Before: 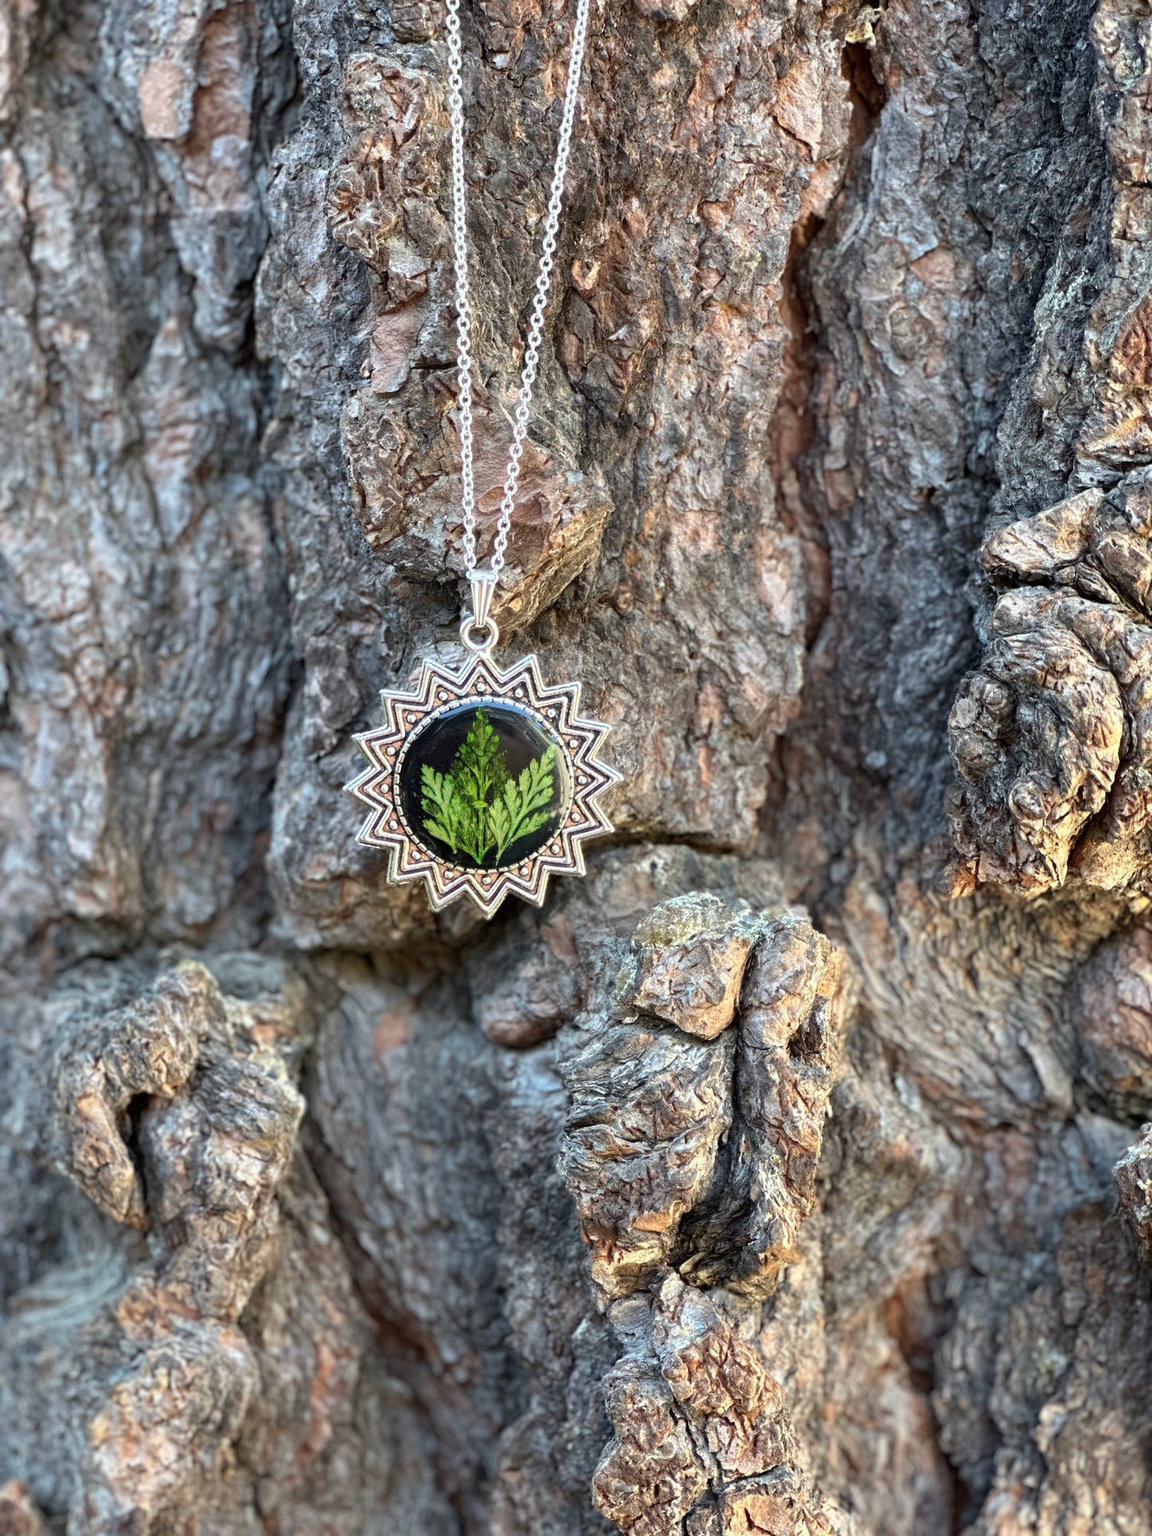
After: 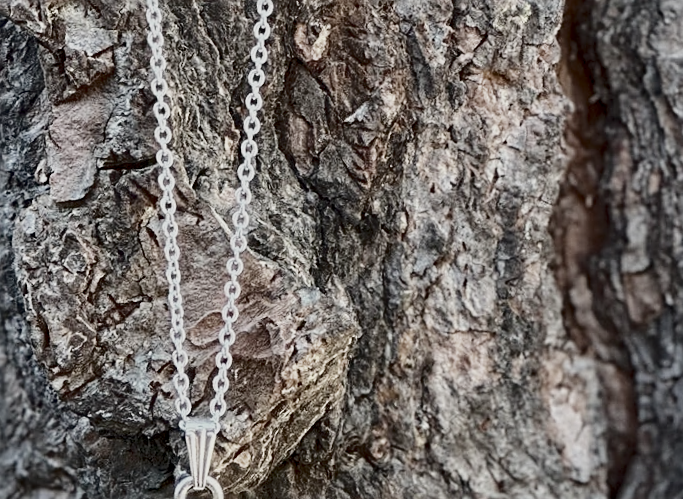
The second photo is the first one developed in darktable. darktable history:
tone equalizer: -7 EV 0.15 EV, -6 EV 0.6 EV, -5 EV 1.15 EV, -4 EV 1.33 EV, -3 EV 1.15 EV, -2 EV 0.6 EV, -1 EV 0.15 EV, mask exposure compensation -0.5 EV
sharpen: on, module defaults
exposure: black level correction 0, exposure 1.975 EV, compensate exposure bias true, compensate highlight preservation false
crop: left 28.64%, top 16.832%, right 26.637%, bottom 58.055%
filmic rgb: black relative exposure -6.15 EV, white relative exposure 6.96 EV, hardness 2.23, color science v6 (2022)
color correction: saturation 0.2
contrast brightness saturation: brightness -1, saturation 1
rotate and perspective: rotation -2.56°, automatic cropping off
